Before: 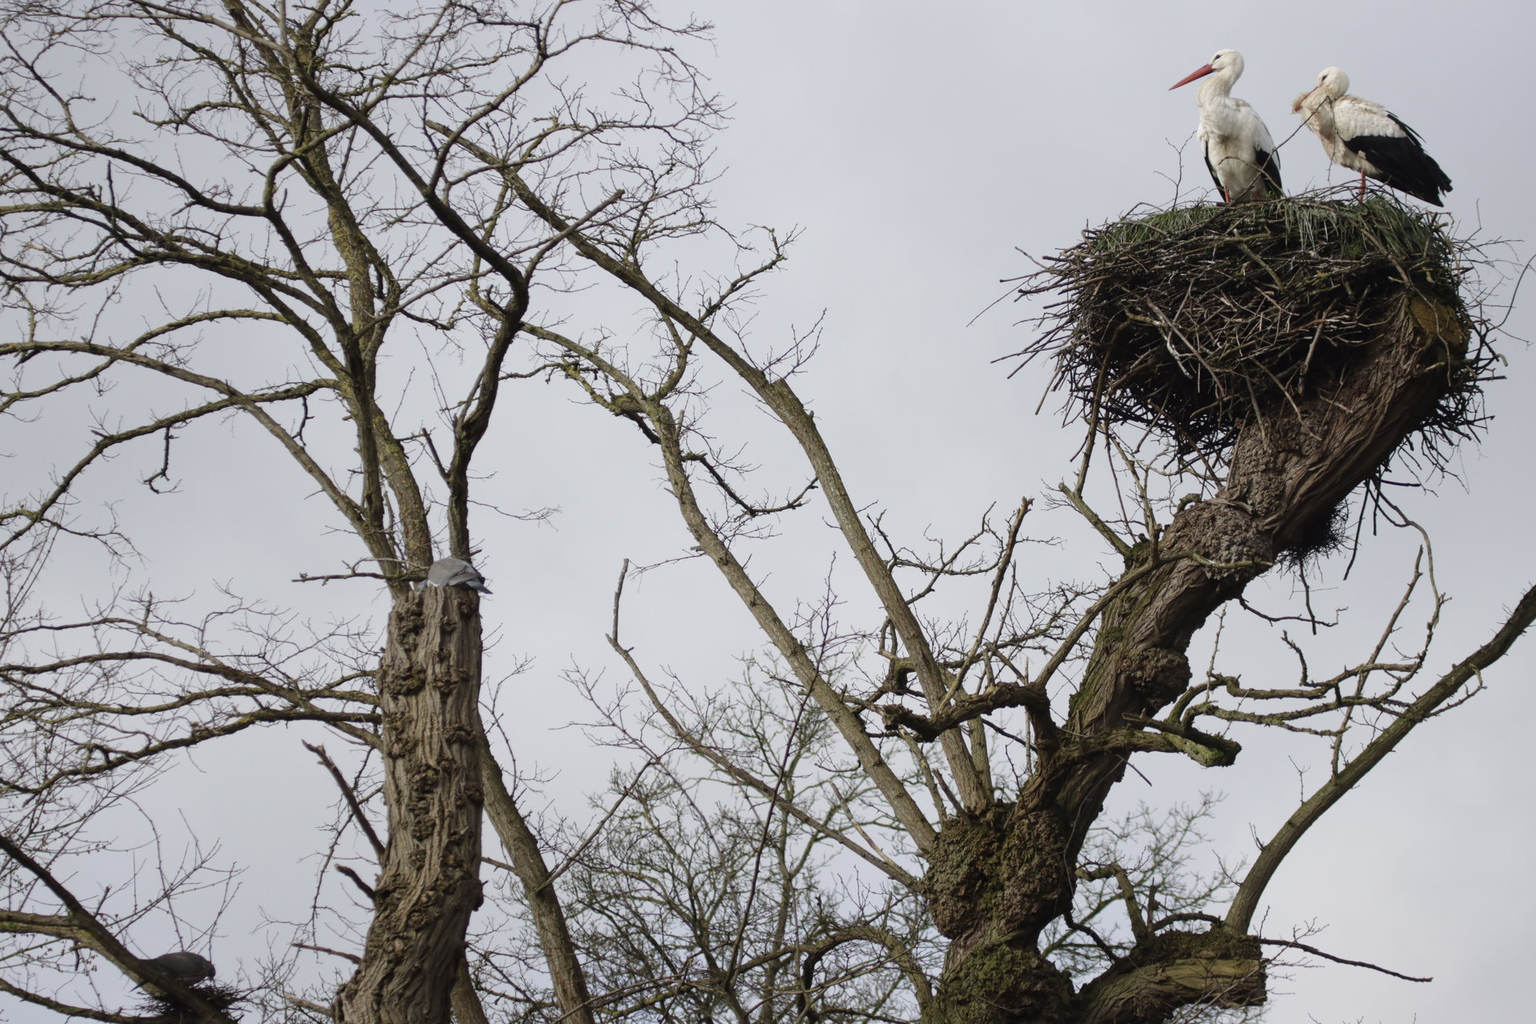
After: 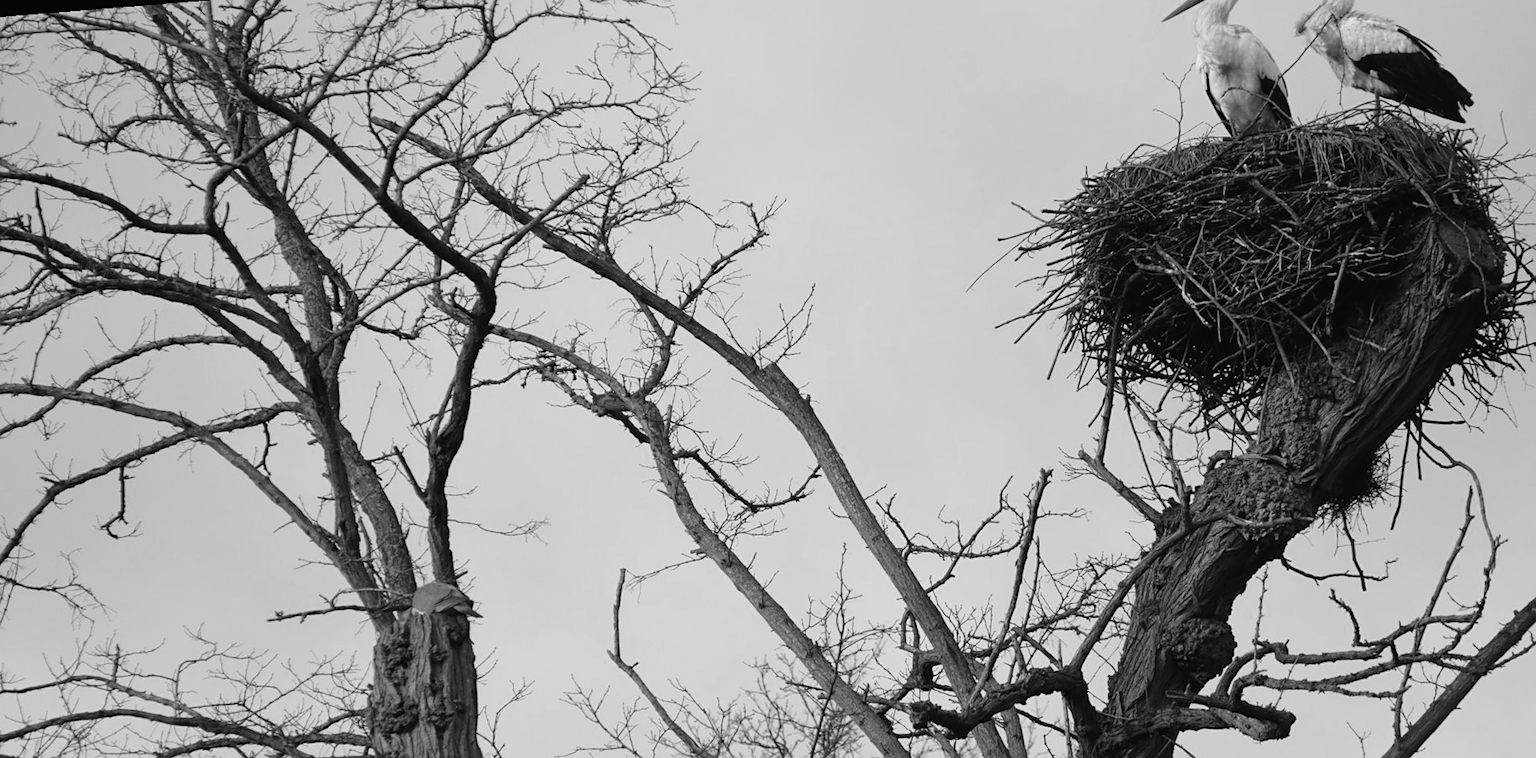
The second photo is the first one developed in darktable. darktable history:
sharpen: amount 0.2
color zones: curves: ch0 [(0, 0.5) (0.125, 0.4) (0.25, 0.5) (0.375, 0.4) (0.5, 0.4) (0.625, 0.6) (0.75, 0.6) (0.875, 0.5)]; ch1 [(0, 0.4) (0.125, 0.5) (0.25, 0.4) (0.375, 0.4) (0.5, 0.4) (0.625, 0.4) (0.75, 0.5) (0.875, 0.4)]; ch2 [(0, 0.6) (0.125, 0.5) (0.25, 0.5) (0.375, 0.6) (0.5, 0.6) (0.625, 0.5) (0.75, 0.5) (0.875, 0.5)]
exposure: compensate highlight preservation false
monochrome: on, module defaults
rotate and perspective: rotation -4.57°, crop left 0.054, crop right 0.944, crop top 0.087, crop bottom 0.914
tone equalizer: on, module defaults
color balance: lift [1, 0.994, 1.002, 1.006], gamma [0.957, 1.081, 1.016, 0.919], gain [0.97, 0.972, 1.01, 1.028], input saturation 91.06%, output saturation 79.8%
crop: bottom 24.967%
